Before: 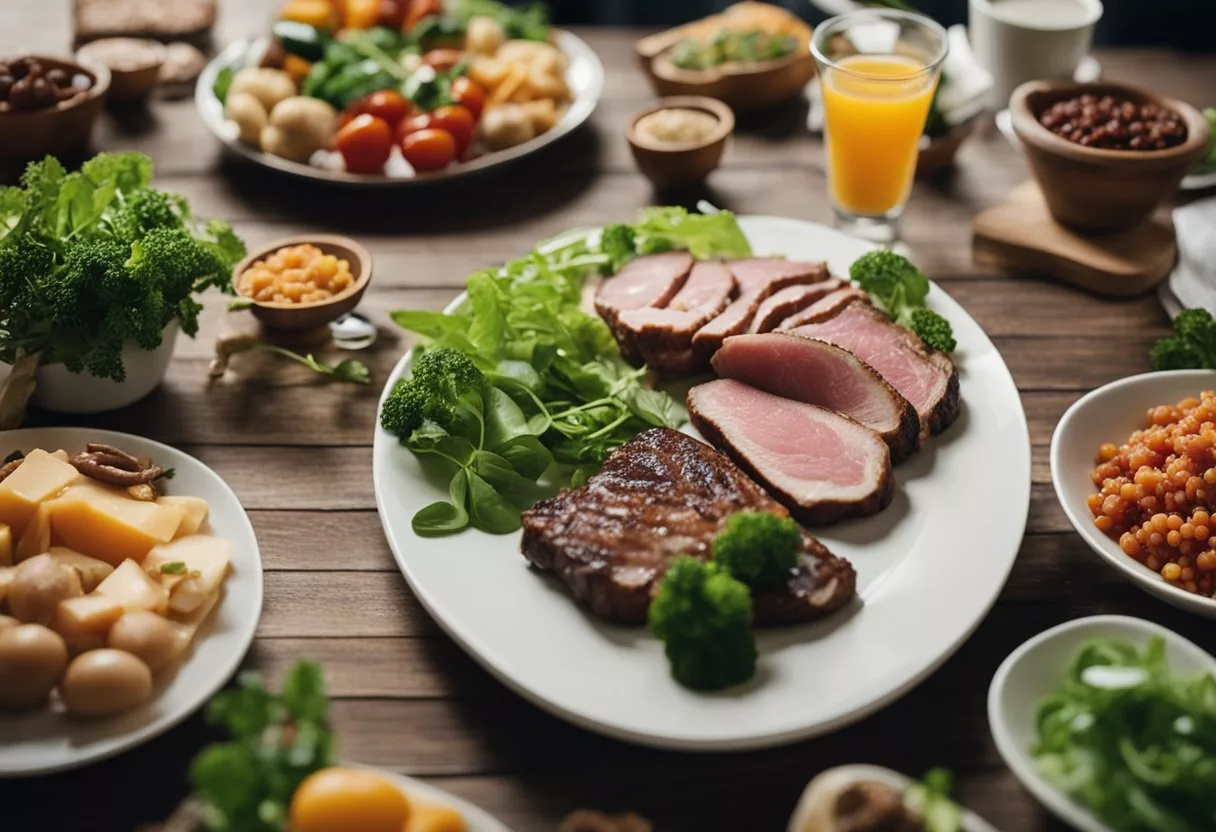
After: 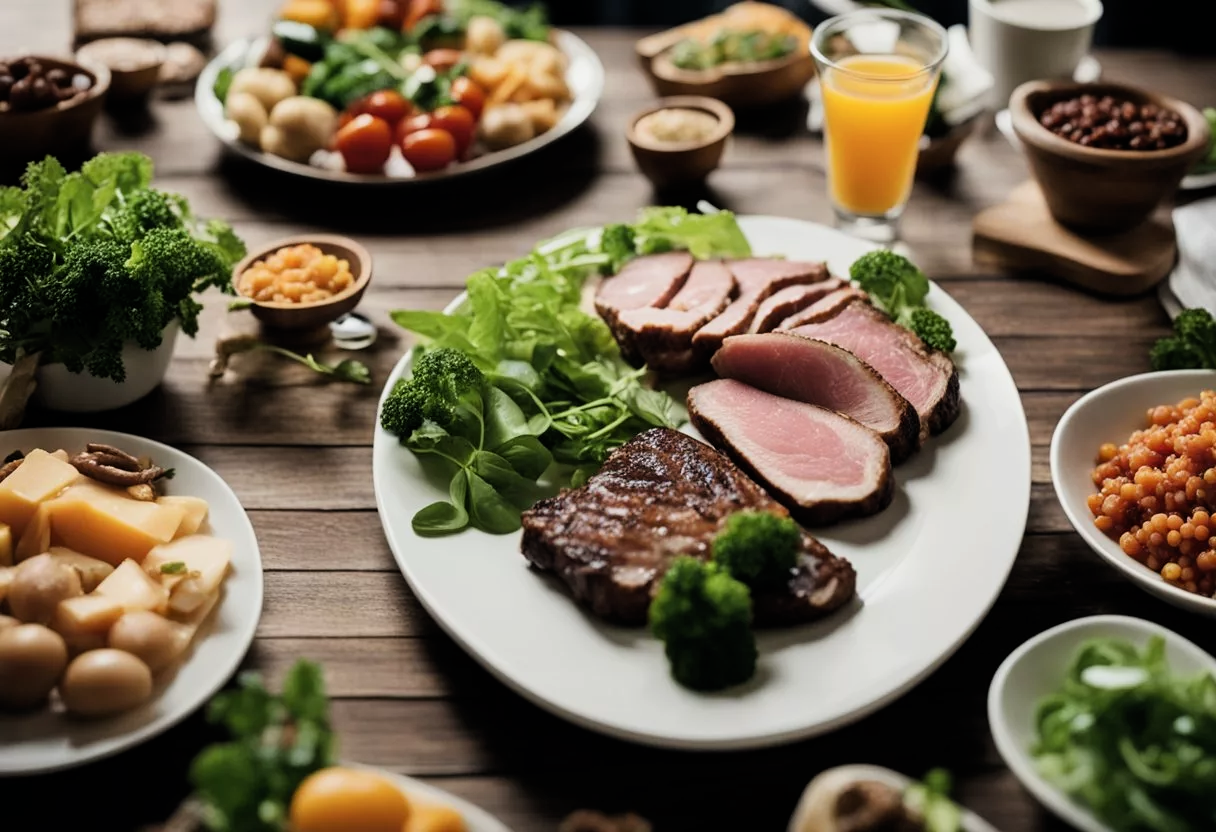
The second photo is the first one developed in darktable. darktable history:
filmic rgb: middle gray luminance 21.77%, black relative exposure -14.06 EV, white relative exposure 2.96 EV, target black luminance 0%, hardness 8.79, latitude 60.05%, contrast 1.211, highlights saturation mix 6.31%, shadows ↔ highlights balance 42.38%, iterations of high-quality reconstruction 0
